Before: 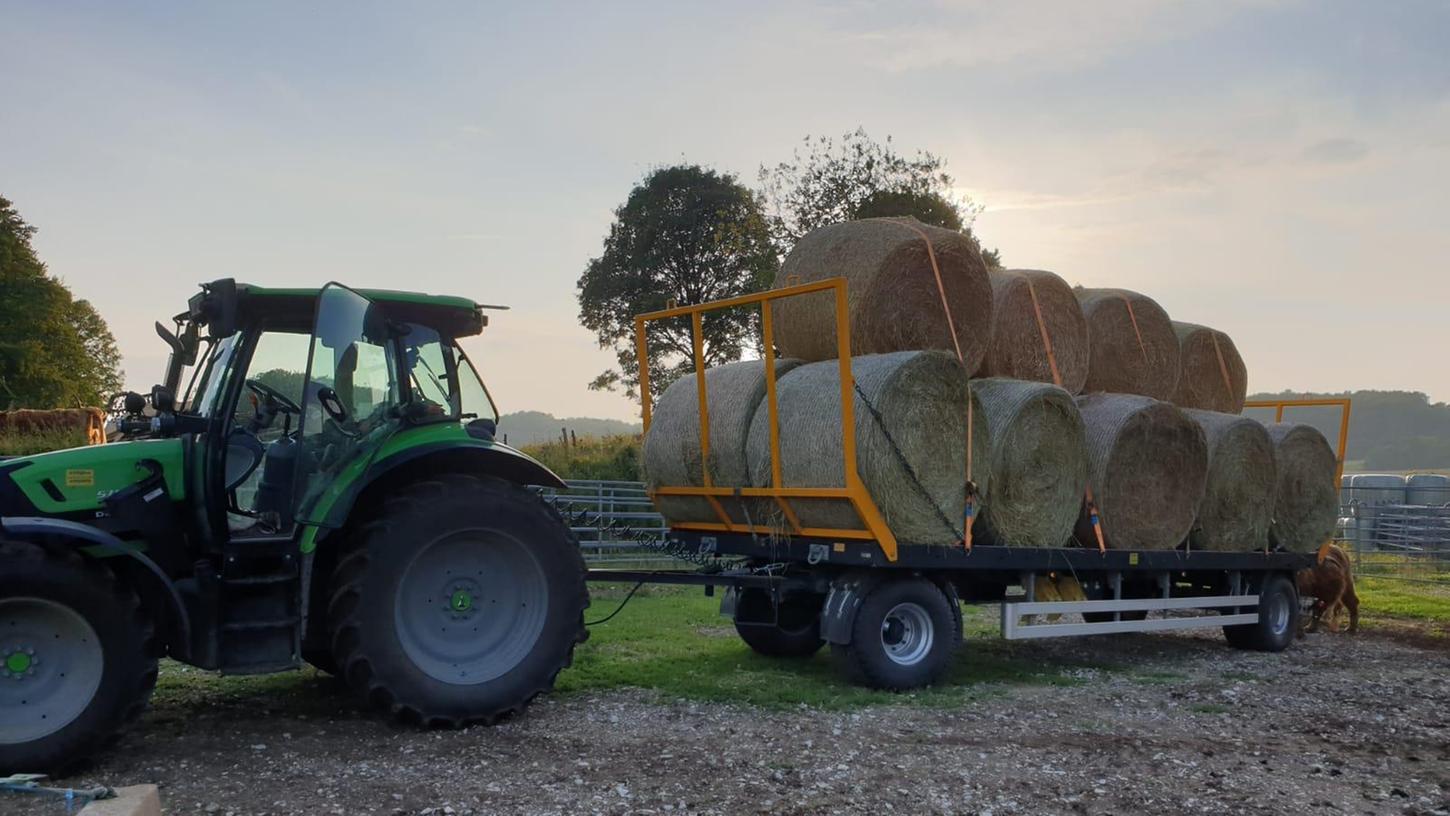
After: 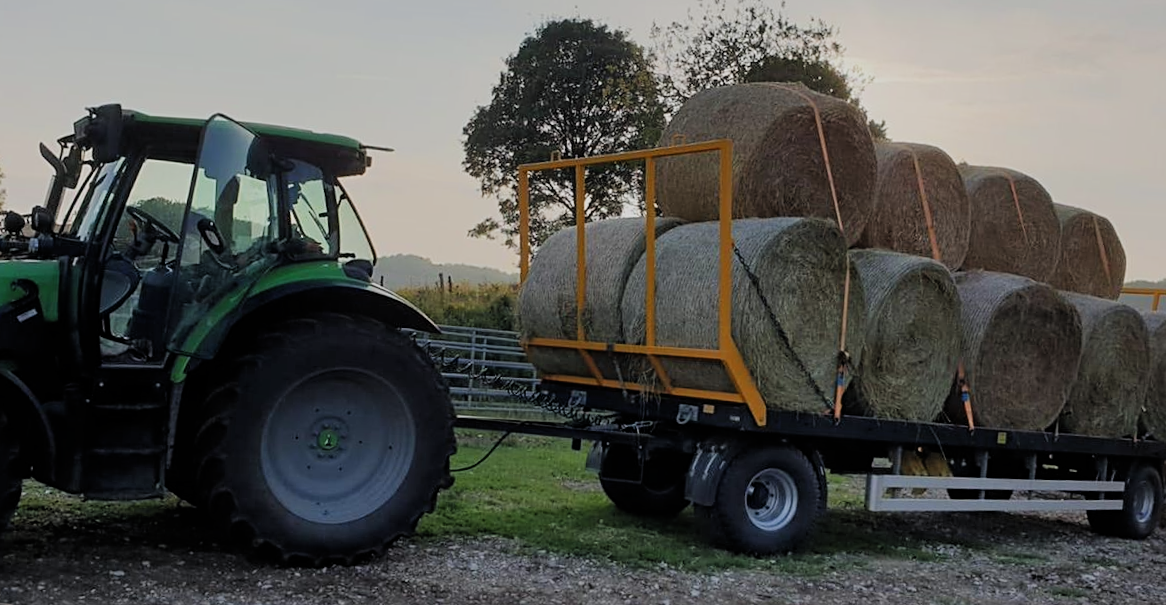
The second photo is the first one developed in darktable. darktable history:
filmic rgb: black relative exposure -7.65 EV, white relative exposure 4.56 EV, threshold 5.94 EV, hardness 3.61, add noise in highlights 0.001, color science v3 (2019), use custom middle-gray values true, iterations of high-quality reconstruction 0, contrast in highlights soft, enable highlight reconstruction true
sharpen: radius 2.508, amount 0.331
crop and rotate: angle -3.45°, left 9.748%, top 20.843%, right 12.32%, bottom 12.038%
